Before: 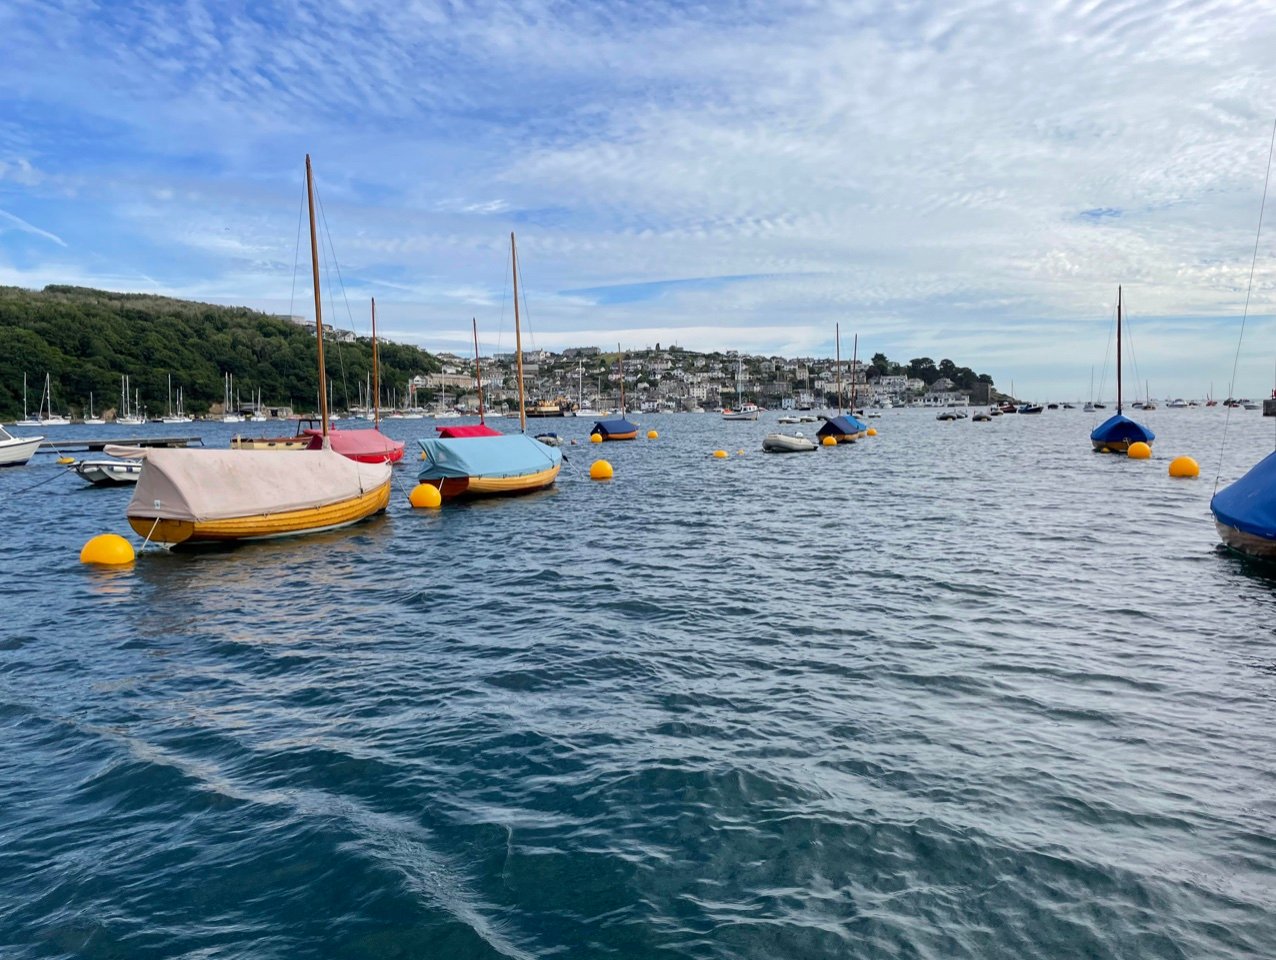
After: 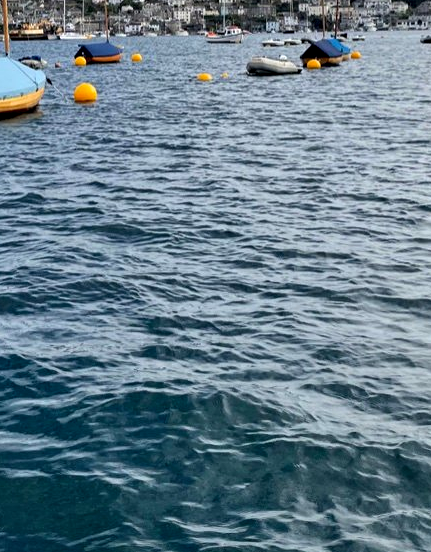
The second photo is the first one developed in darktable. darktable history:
crop: left 40.439%, top 39.302%, right 25.722%, bottom 3.169%
contrast equalizer: y [[0.6 ×6], [0.55 ×6], [0 ×6], [0 ×6], [0 ×6]], mix 0.583
